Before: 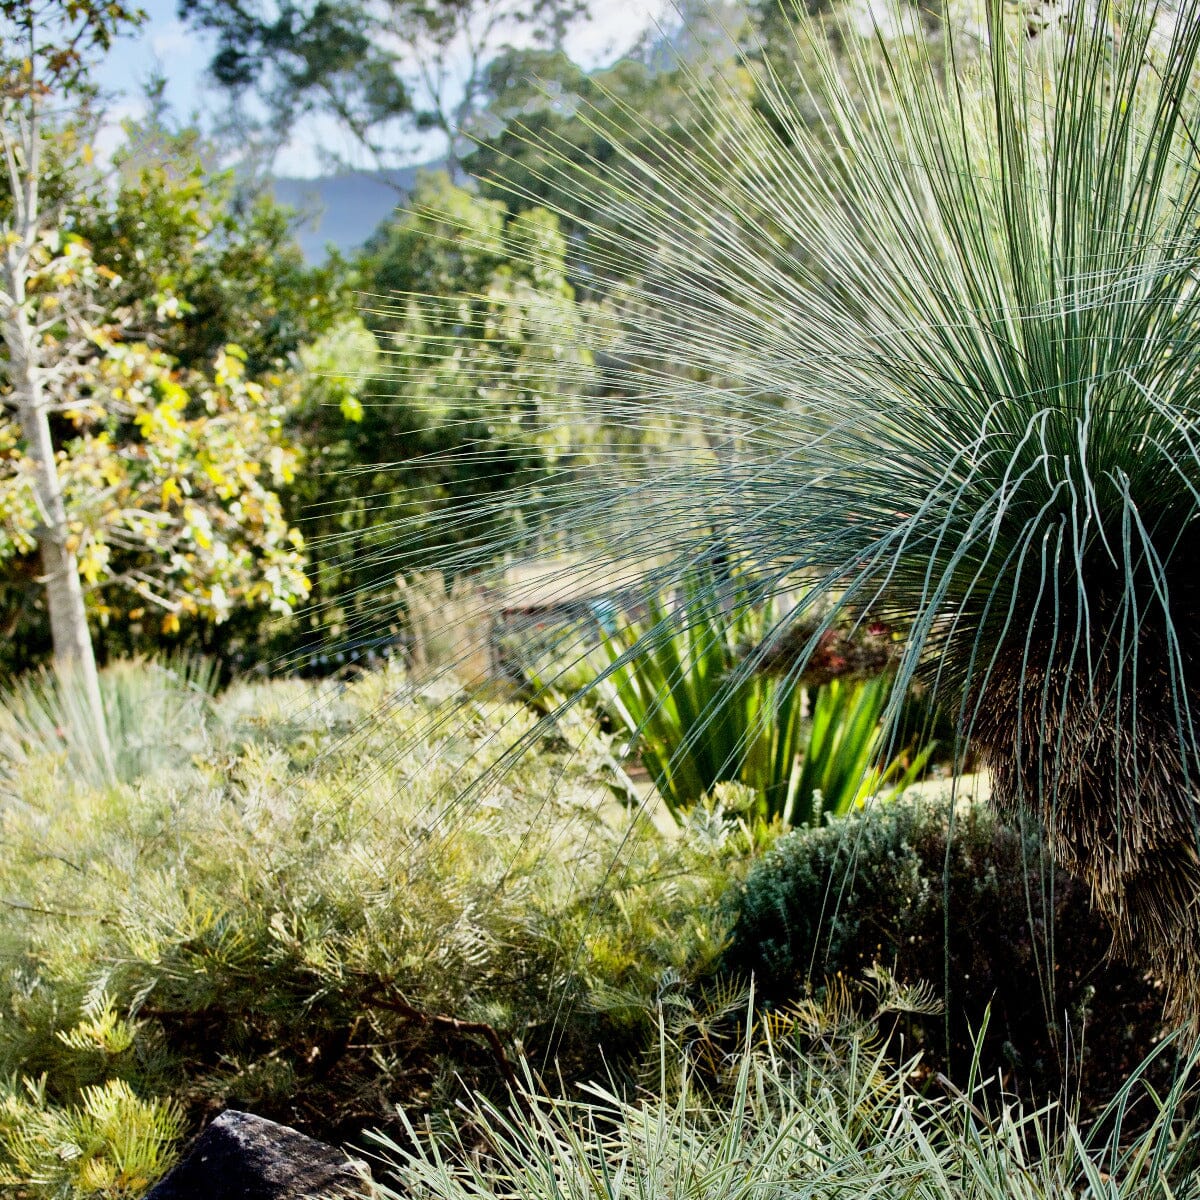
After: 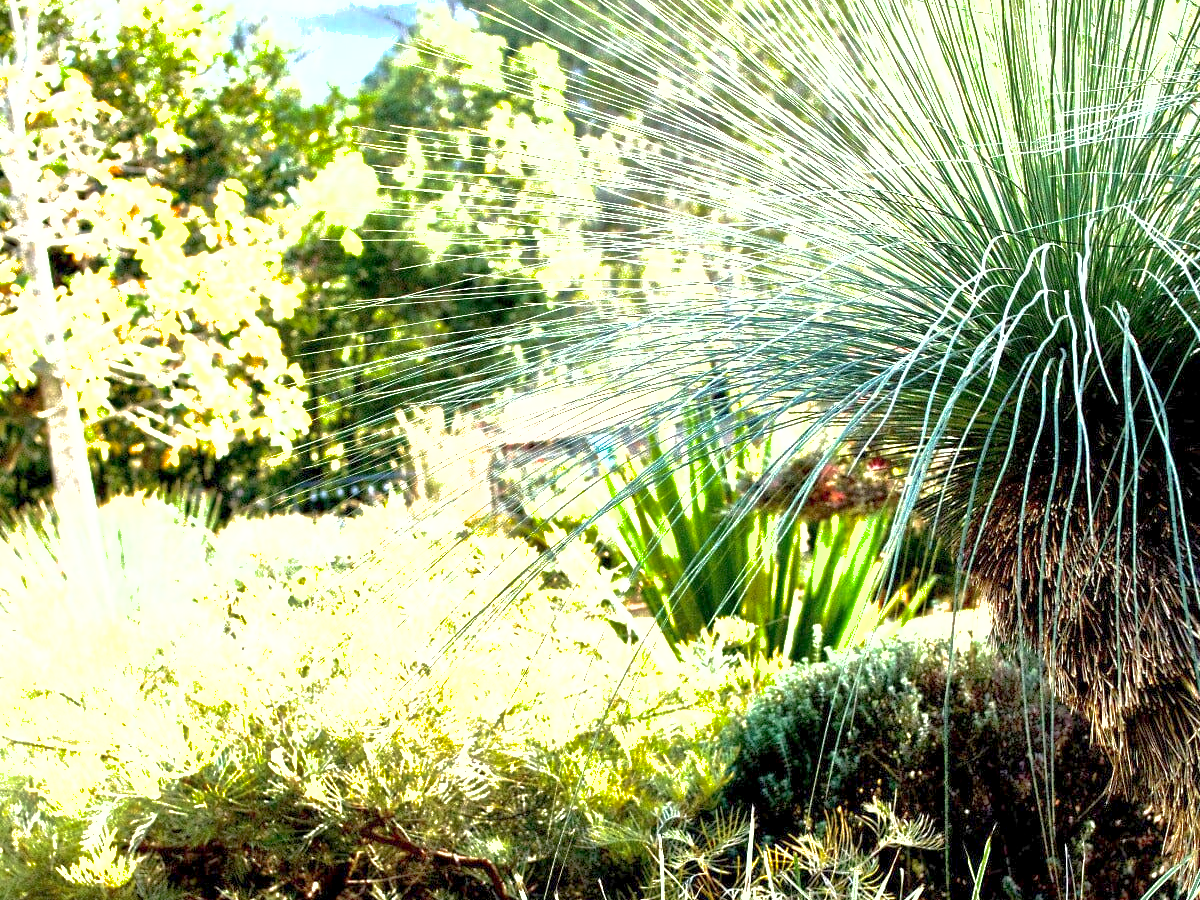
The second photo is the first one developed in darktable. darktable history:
crop: top 13.819%, bottom 11.169%
exposure: black level correction 0.001, exposure 1.735 EV, compensate highlight preservation false
shadows and highlights: on, module defaults
